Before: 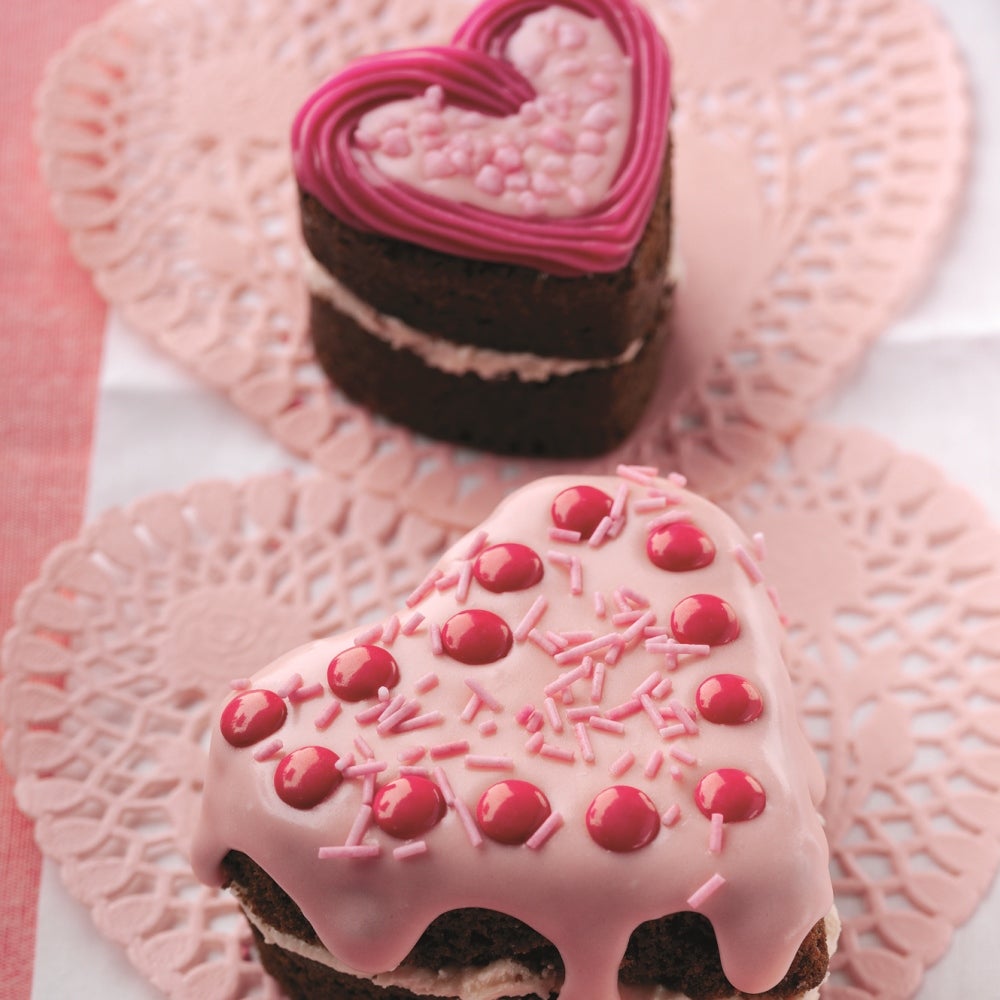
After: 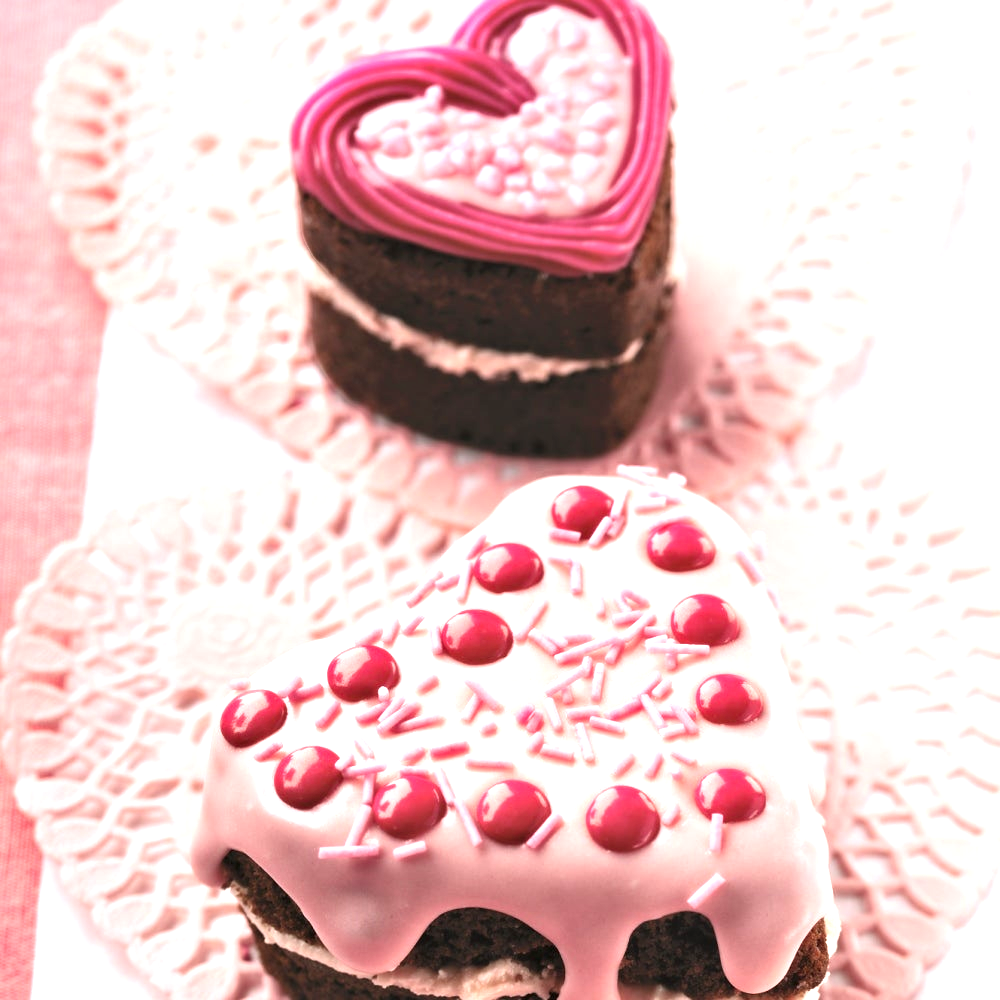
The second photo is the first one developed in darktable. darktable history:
contrast equalizer: y [[0.513, 0.565, 0.608, 0.562, 0.512, 0.5], [0.5 ×6], [0.5, 0.5, 0.5, 0.528, 0.598, 0.658], [0 ×6], [0 ×6]]
exposure: black level correction 0, exposure 1.1 EV, compensate exposure bias true, compensate highlight preservation false
